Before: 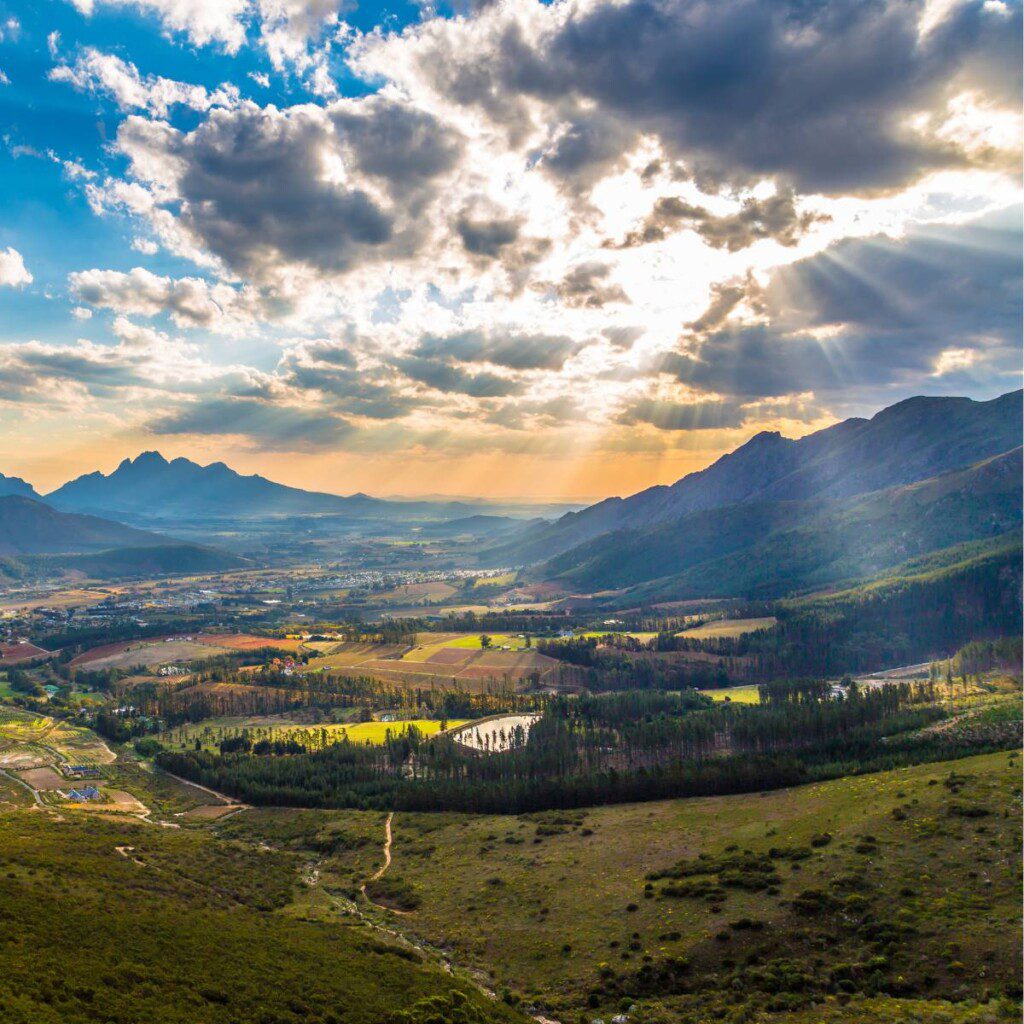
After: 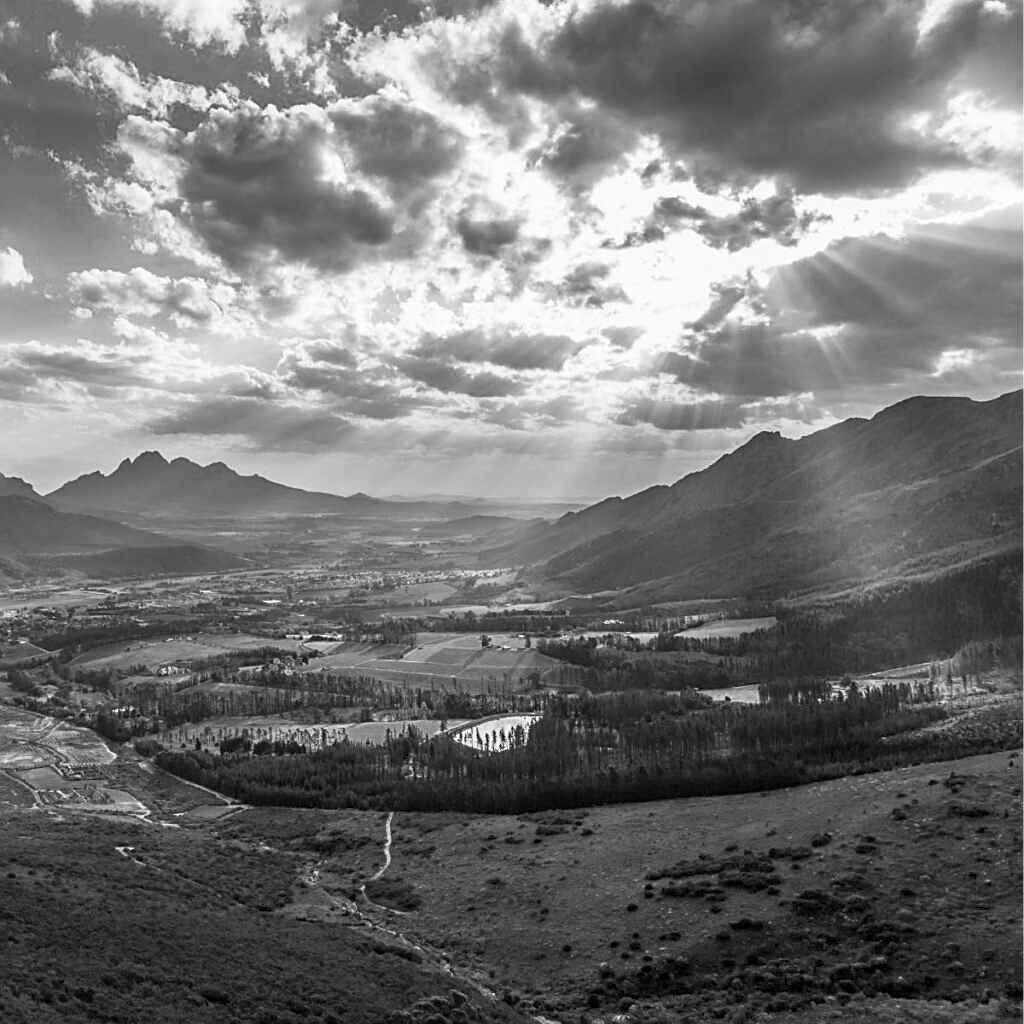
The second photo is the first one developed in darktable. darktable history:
monochrome: a -11.7, b 1.62, size 0.5, highlights 0.38
sharpen: on, module defaults
